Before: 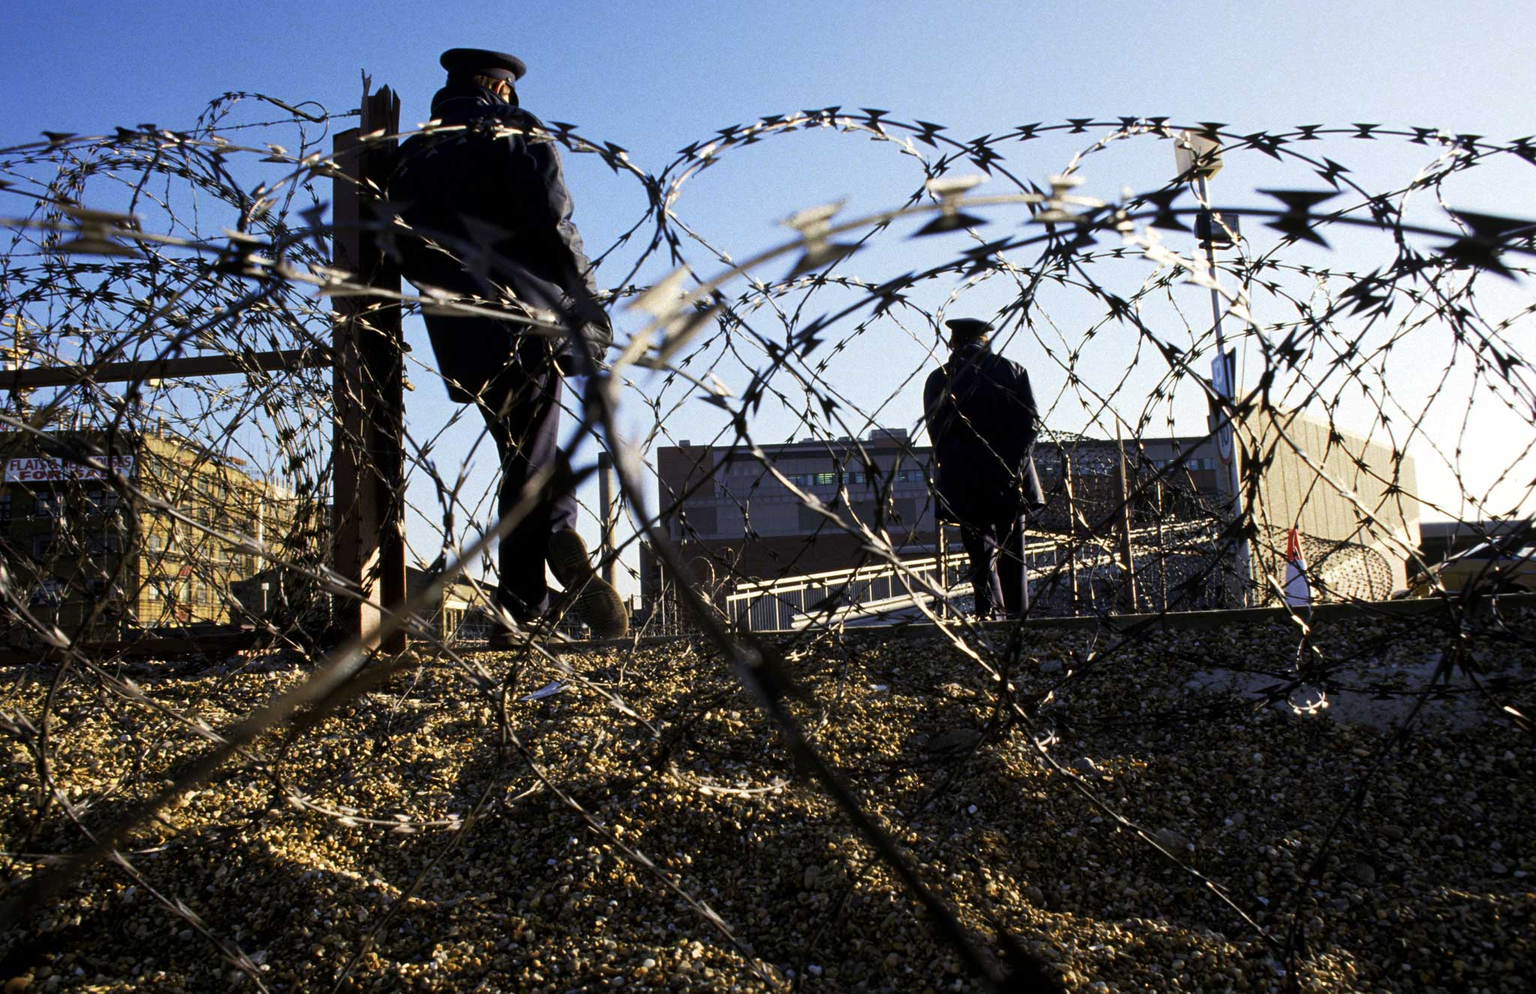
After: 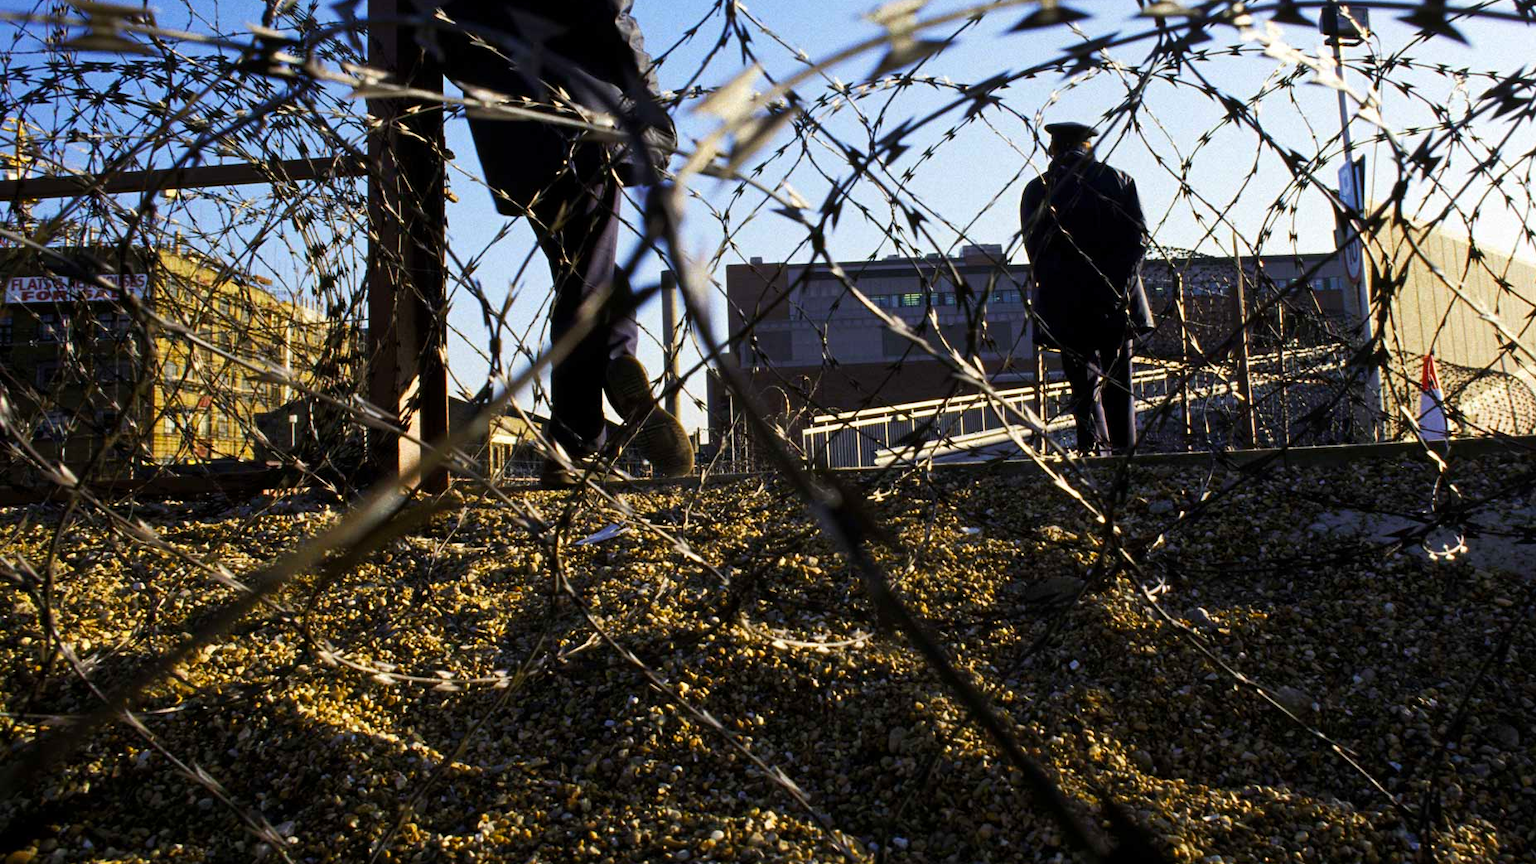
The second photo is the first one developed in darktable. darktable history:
crop: top 20.916%, right 9.437%, bottom 0.316%
color balance rgb: perceptual saturation grading › global saturation 20%, global vibrance 20%
